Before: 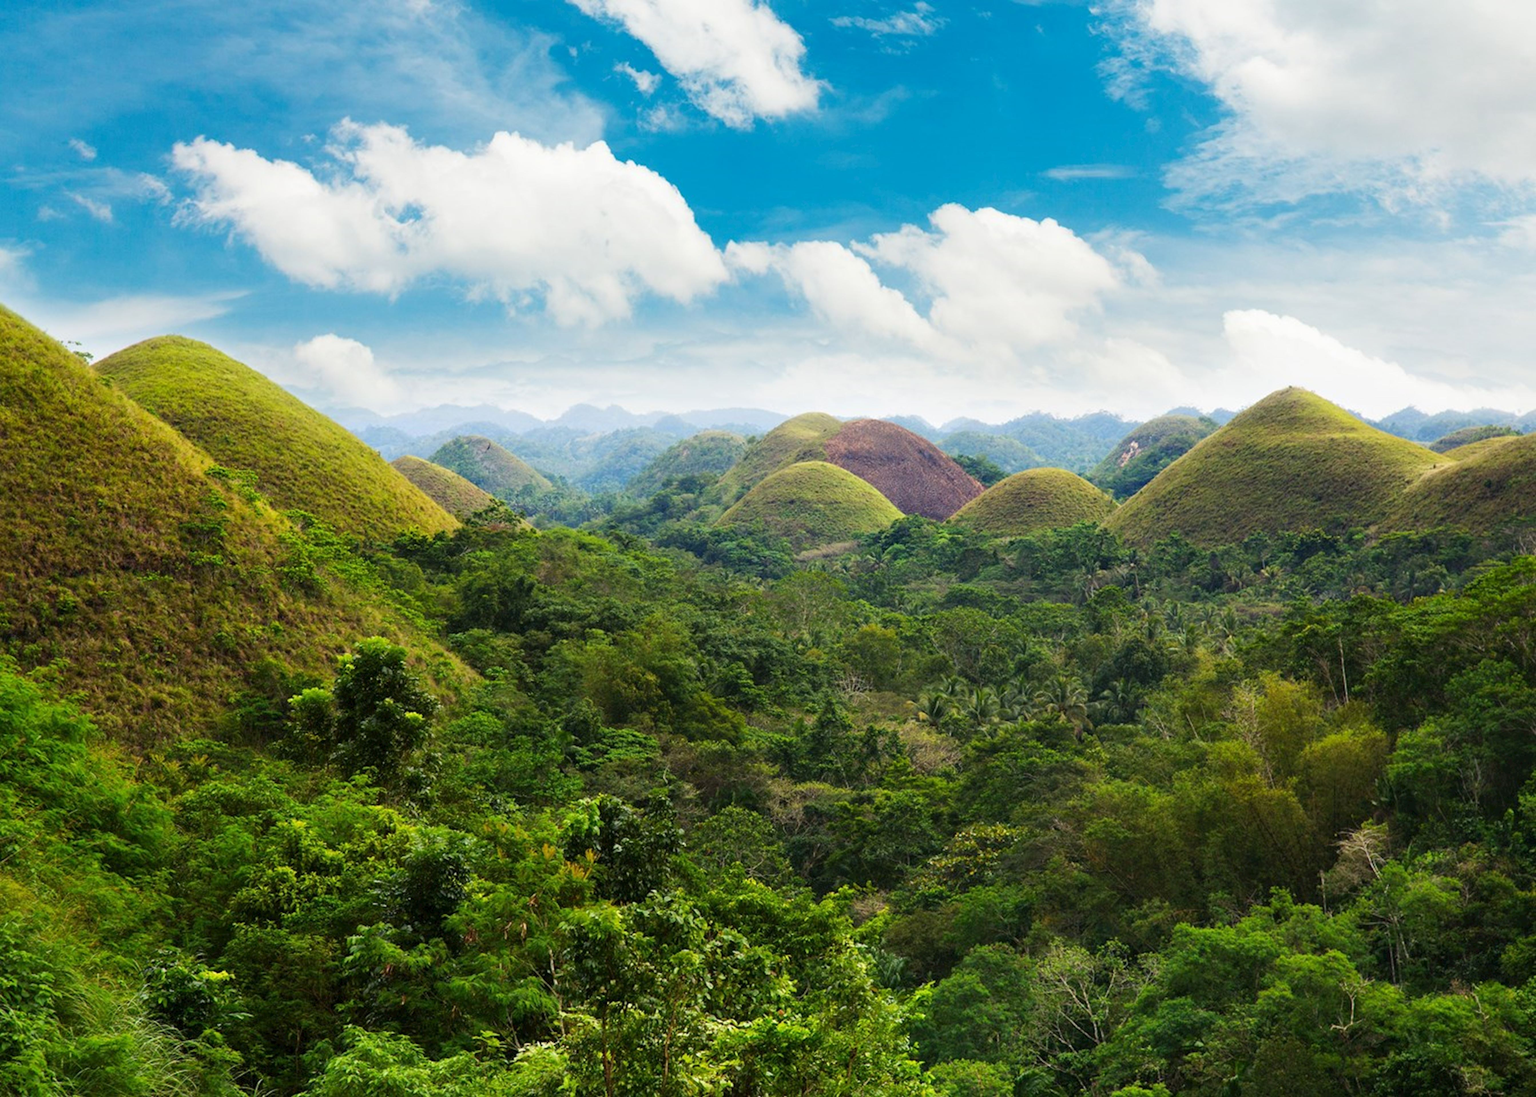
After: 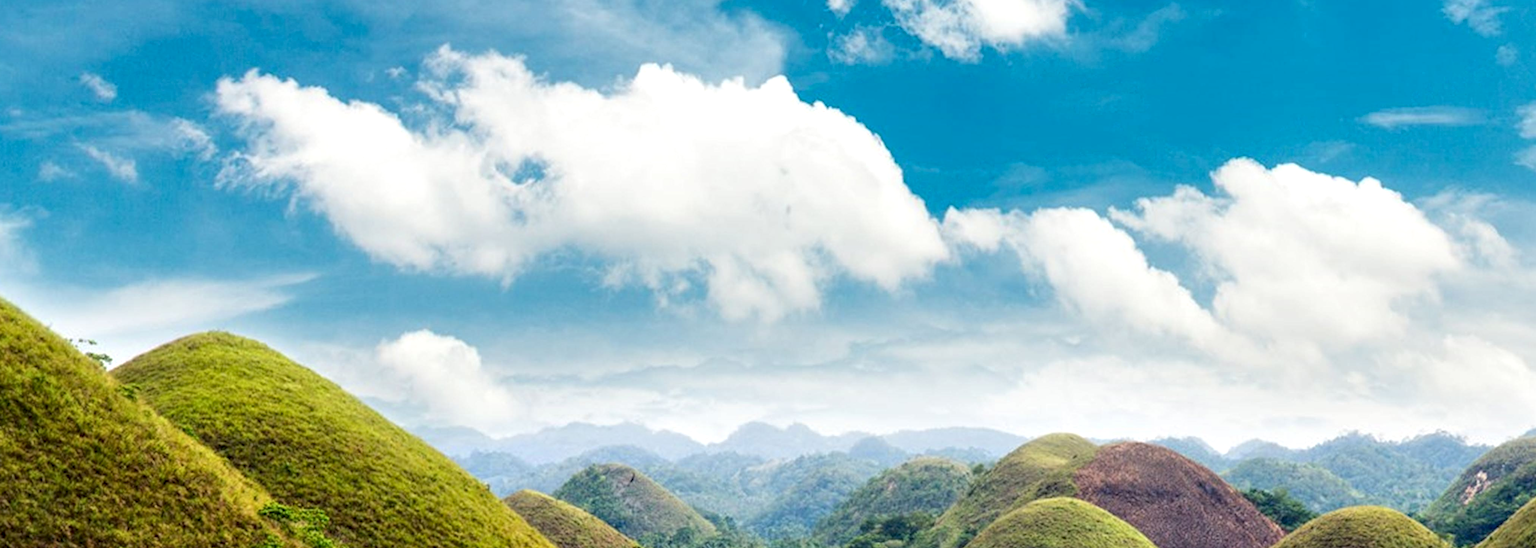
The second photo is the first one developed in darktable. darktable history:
crop: left 0.546%, top 7.635%, right 23.436%, bottom 54.362%
local contrast: detail 144%
